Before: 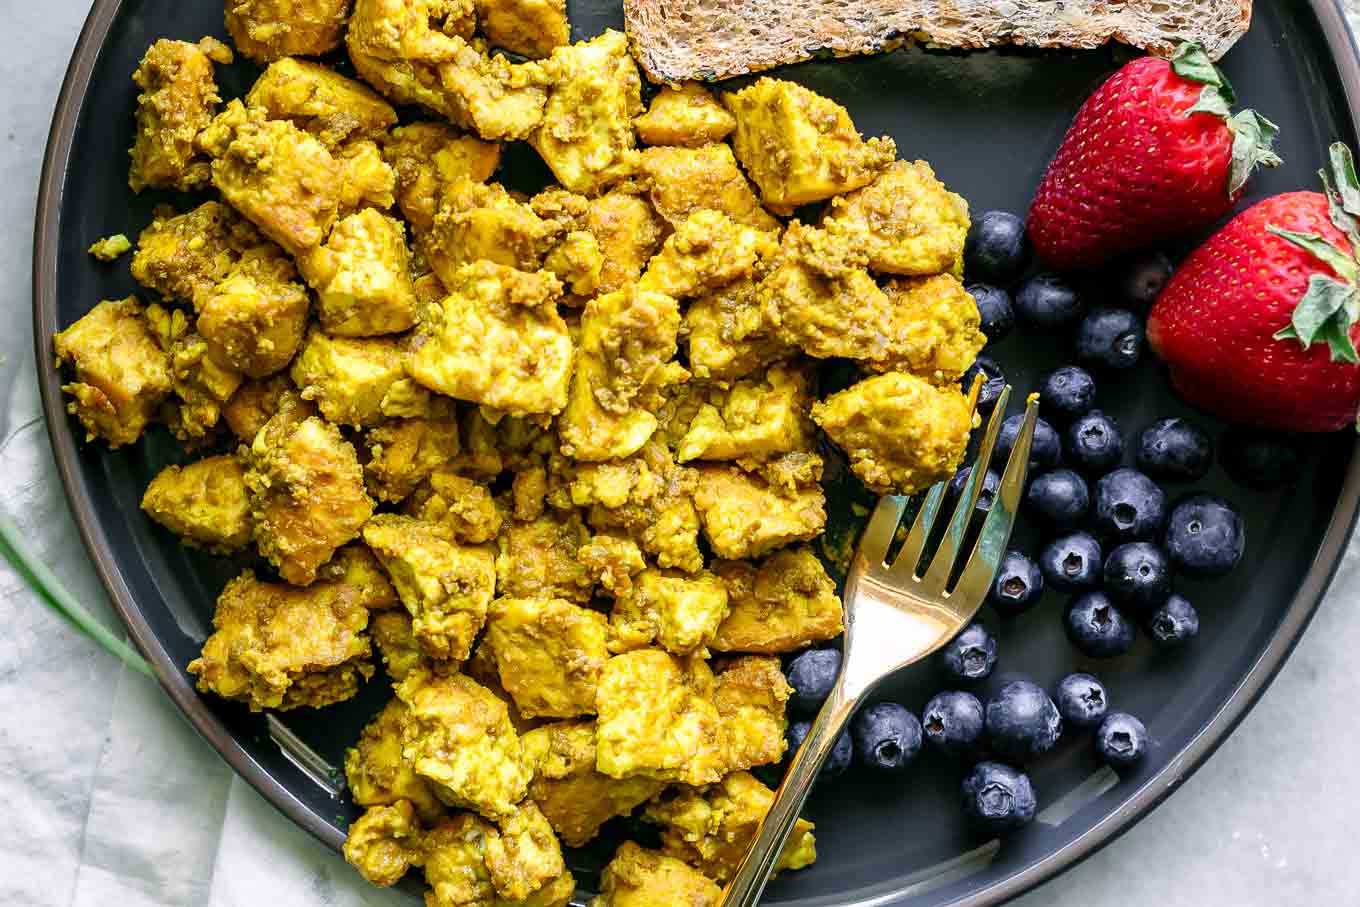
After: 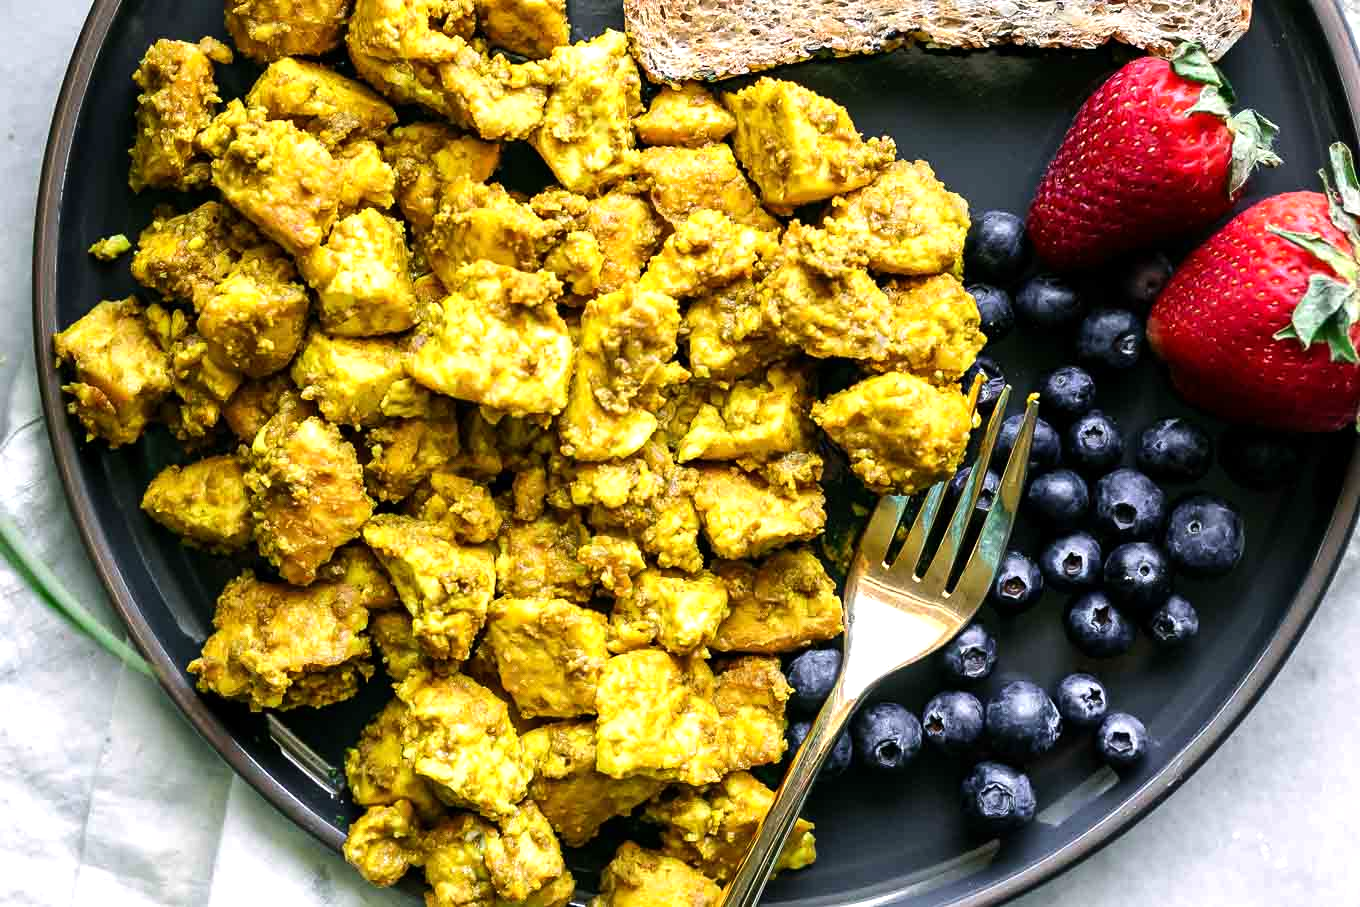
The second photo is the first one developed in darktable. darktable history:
tone equalizer: -8 EV -0.418 EV, -7 EV -0.416 EV, -6 EV -0.355 EV, -5 EV -0.26 EV, -3 EV 0.22 EV, -2 EV 0.332 EV, -1 EV 0.402 EV, +0 EV 0.43 EV, edges refinement/feathering 500, mask exposure compensation -1.57 EV, preserve details no
